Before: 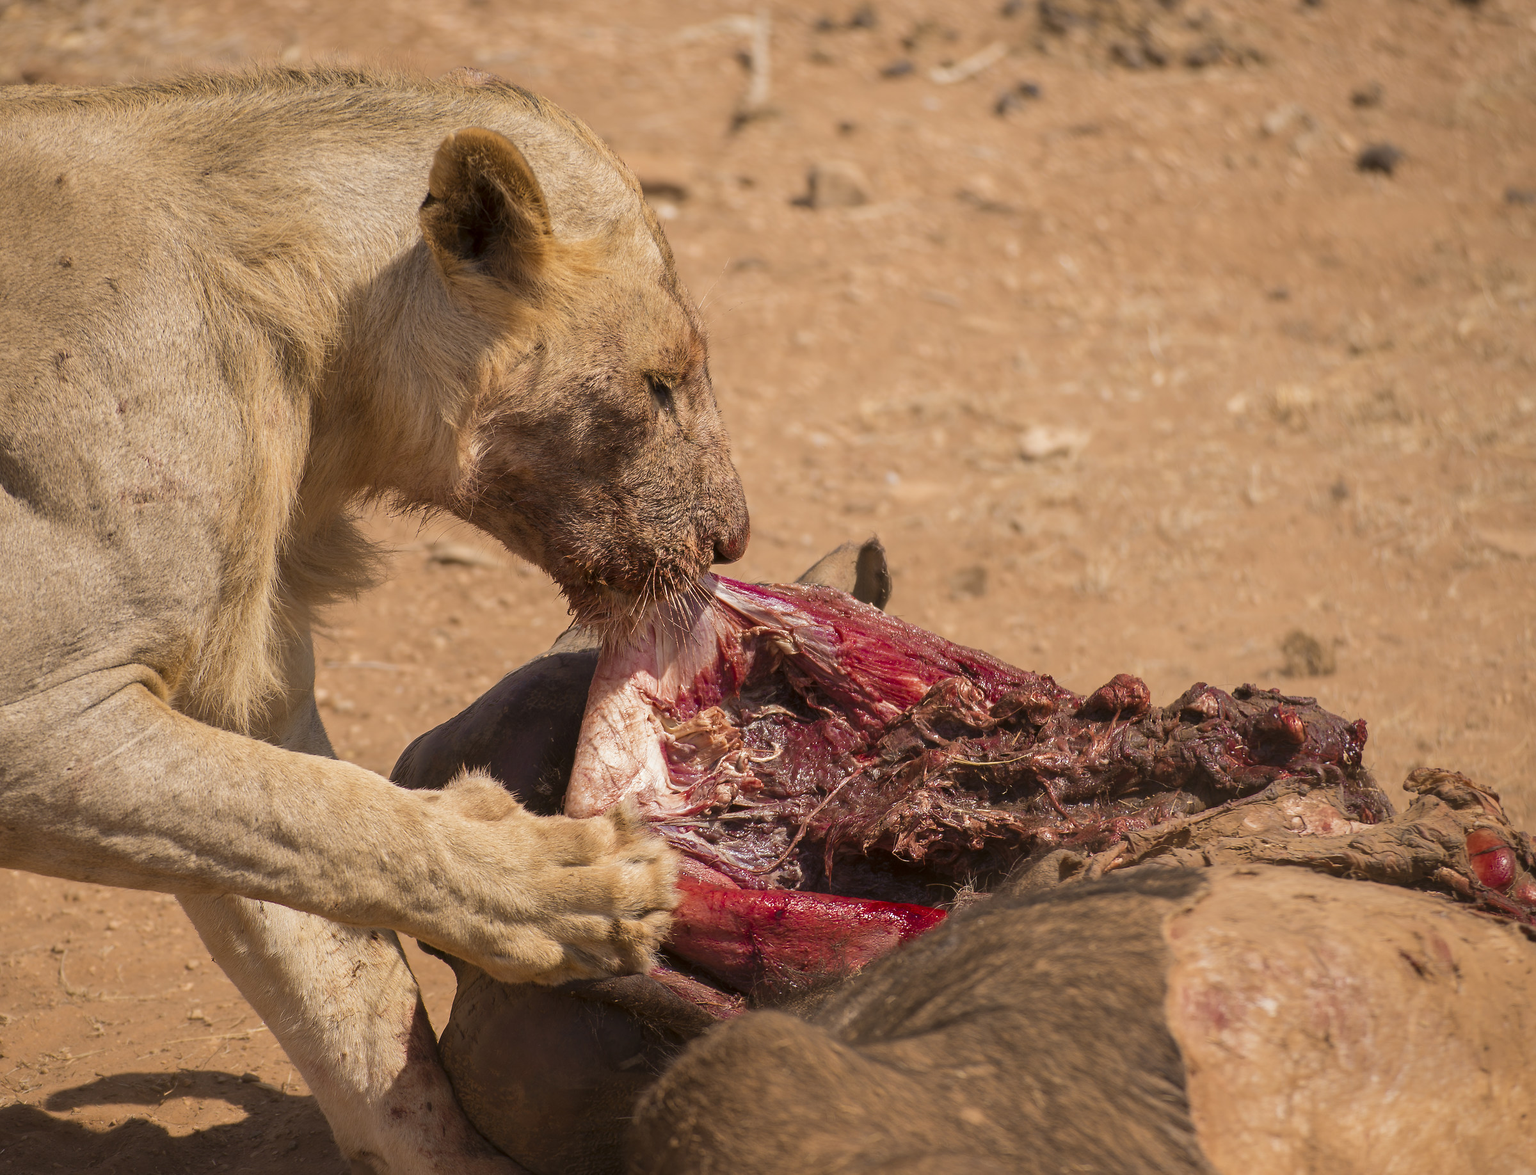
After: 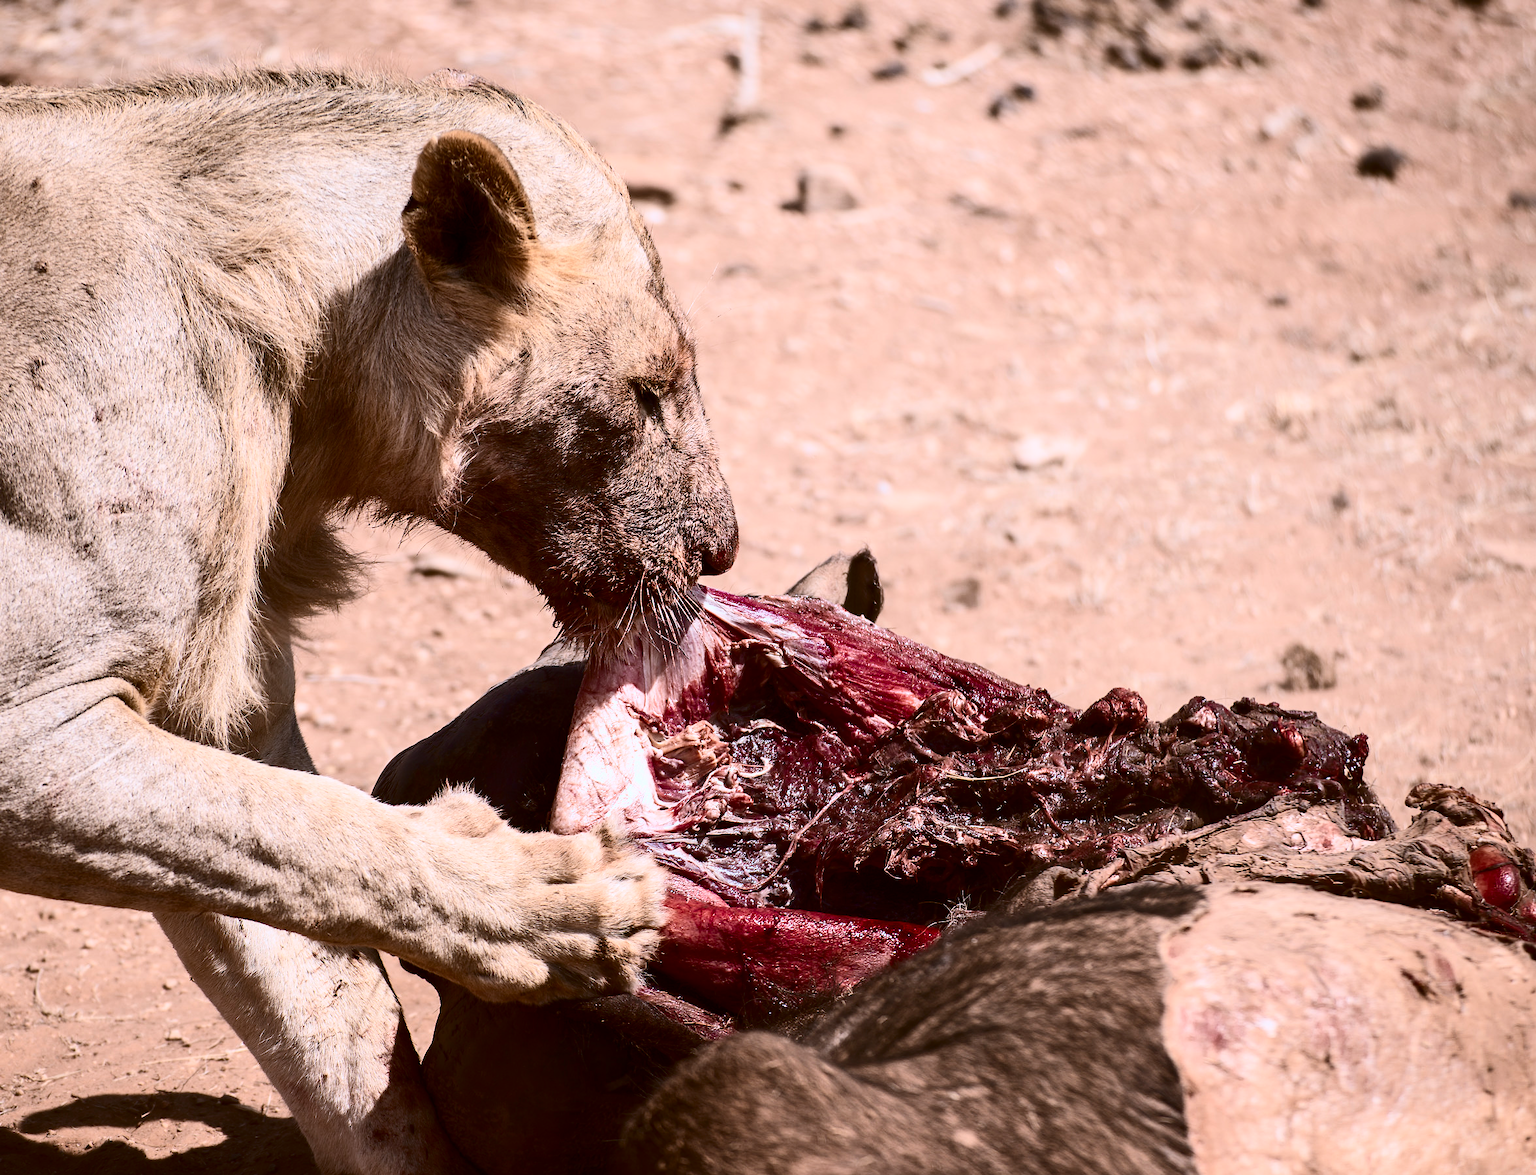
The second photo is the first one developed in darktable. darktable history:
color correction: highlights a* -2.39, highlights b* -18.53
contrast brightness saturation: contrast 0.505, saturation -0.09
crop: left 1.671%, right 0.267%, bottom 1.872%
